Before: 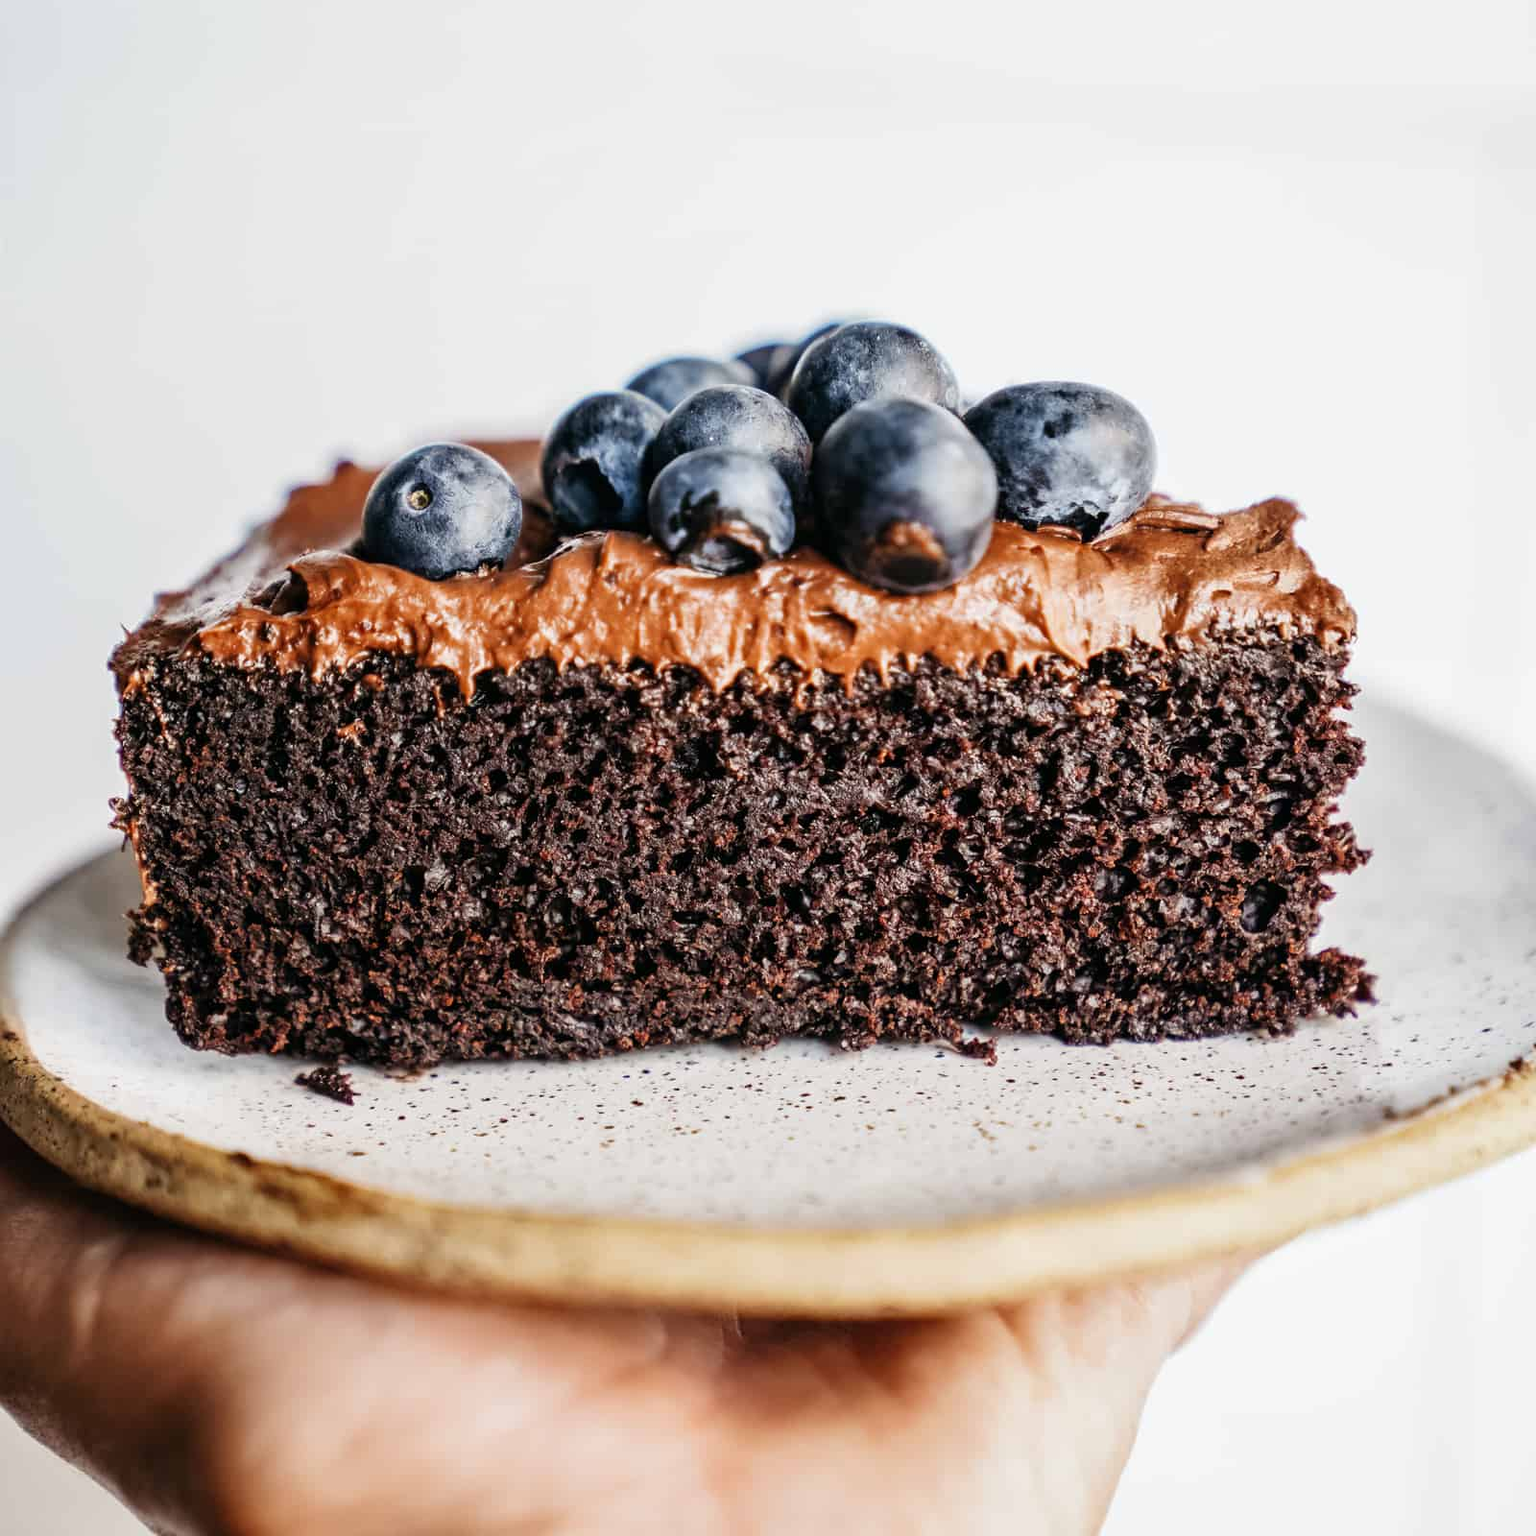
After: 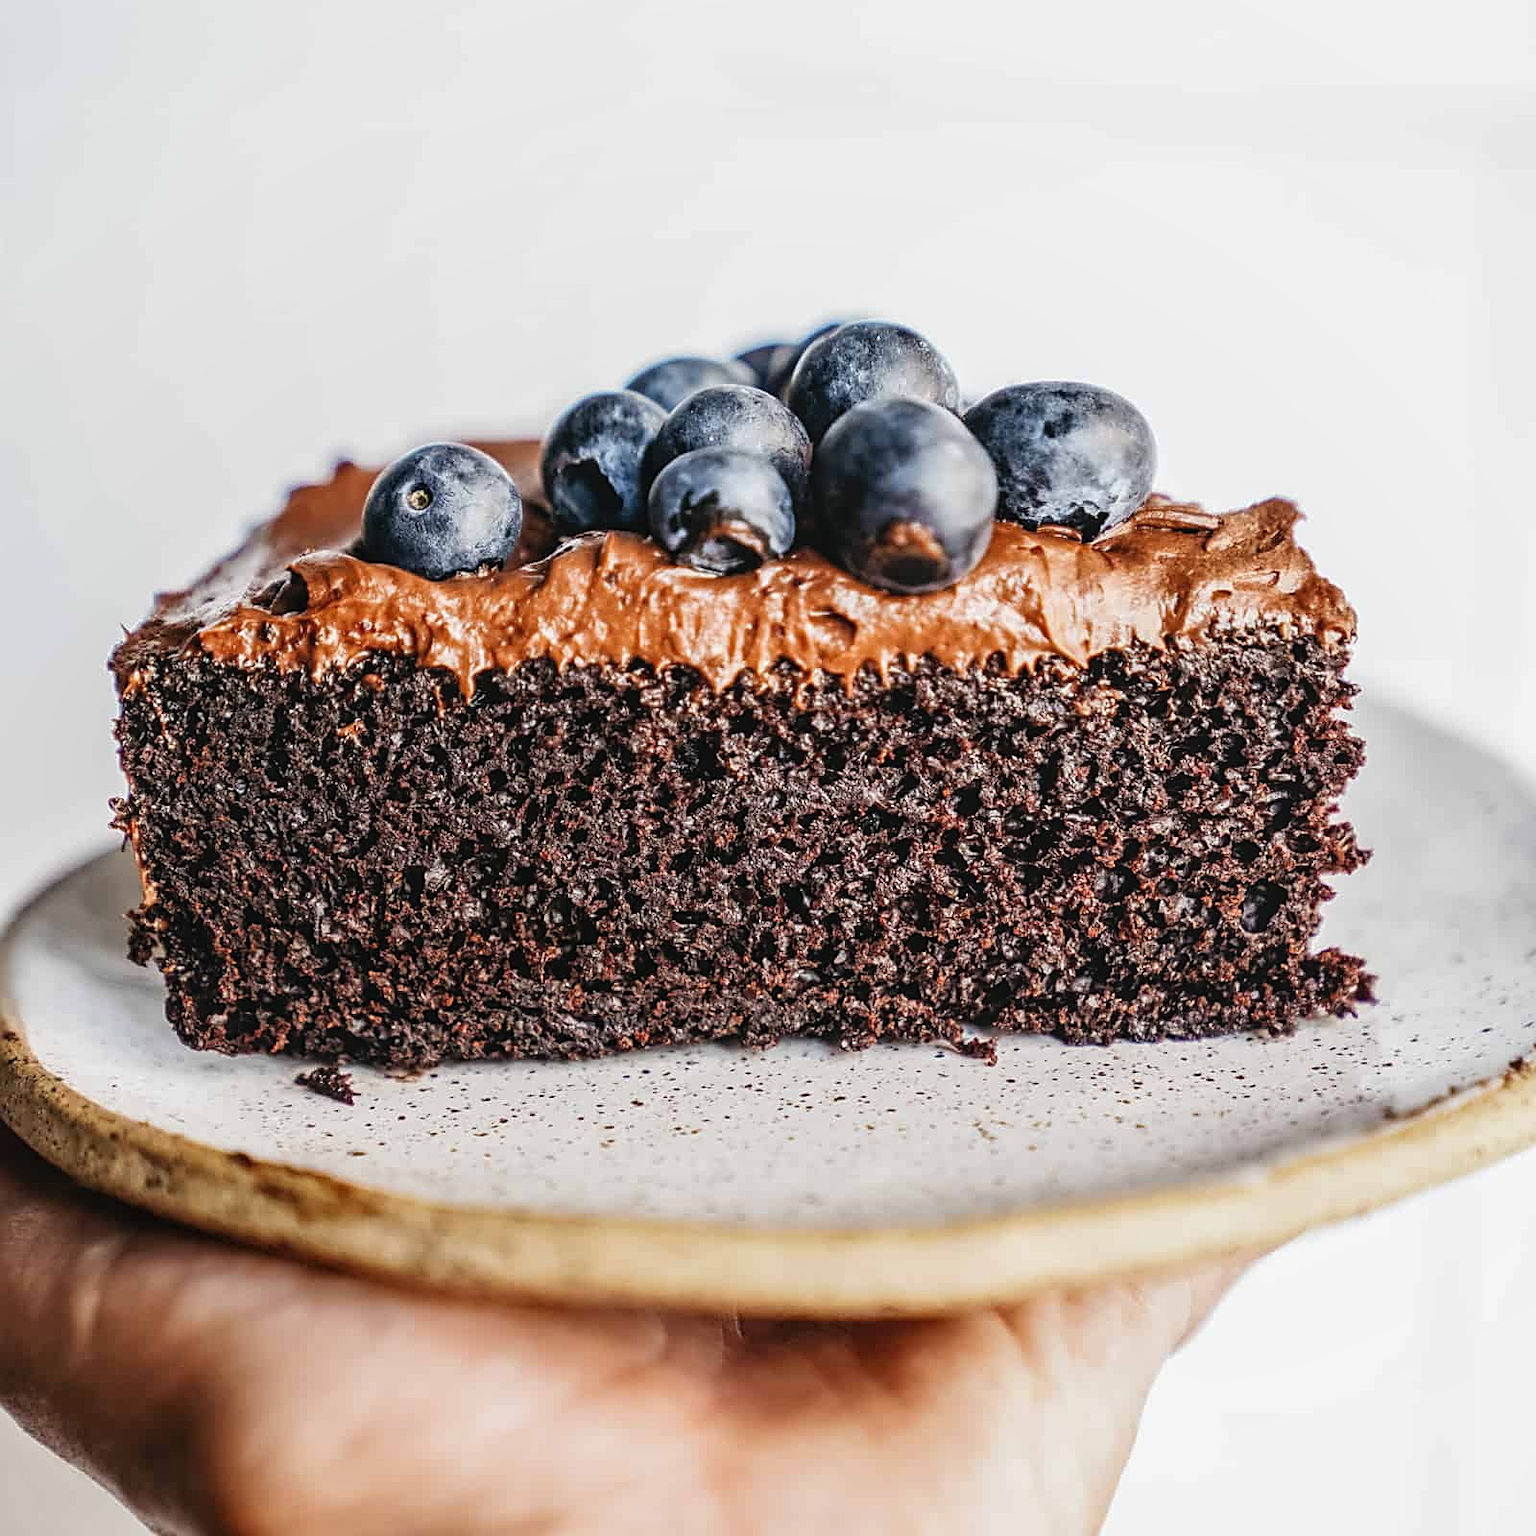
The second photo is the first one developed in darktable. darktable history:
exposure: compensate highlight preservation false
sharpen: on, module defaults
local contrast: detail 113%
